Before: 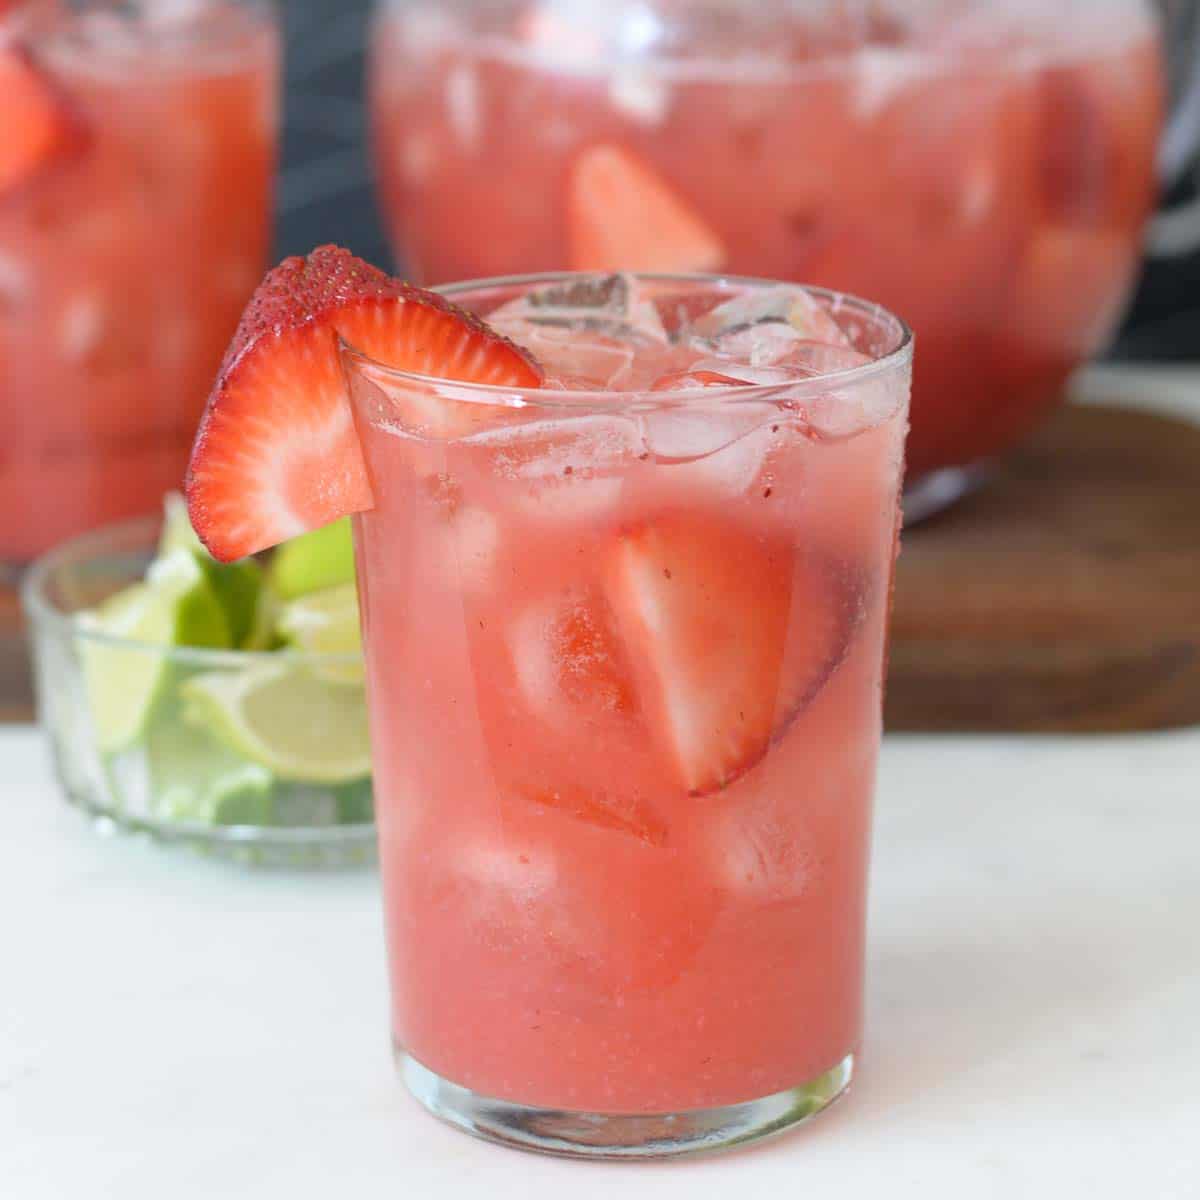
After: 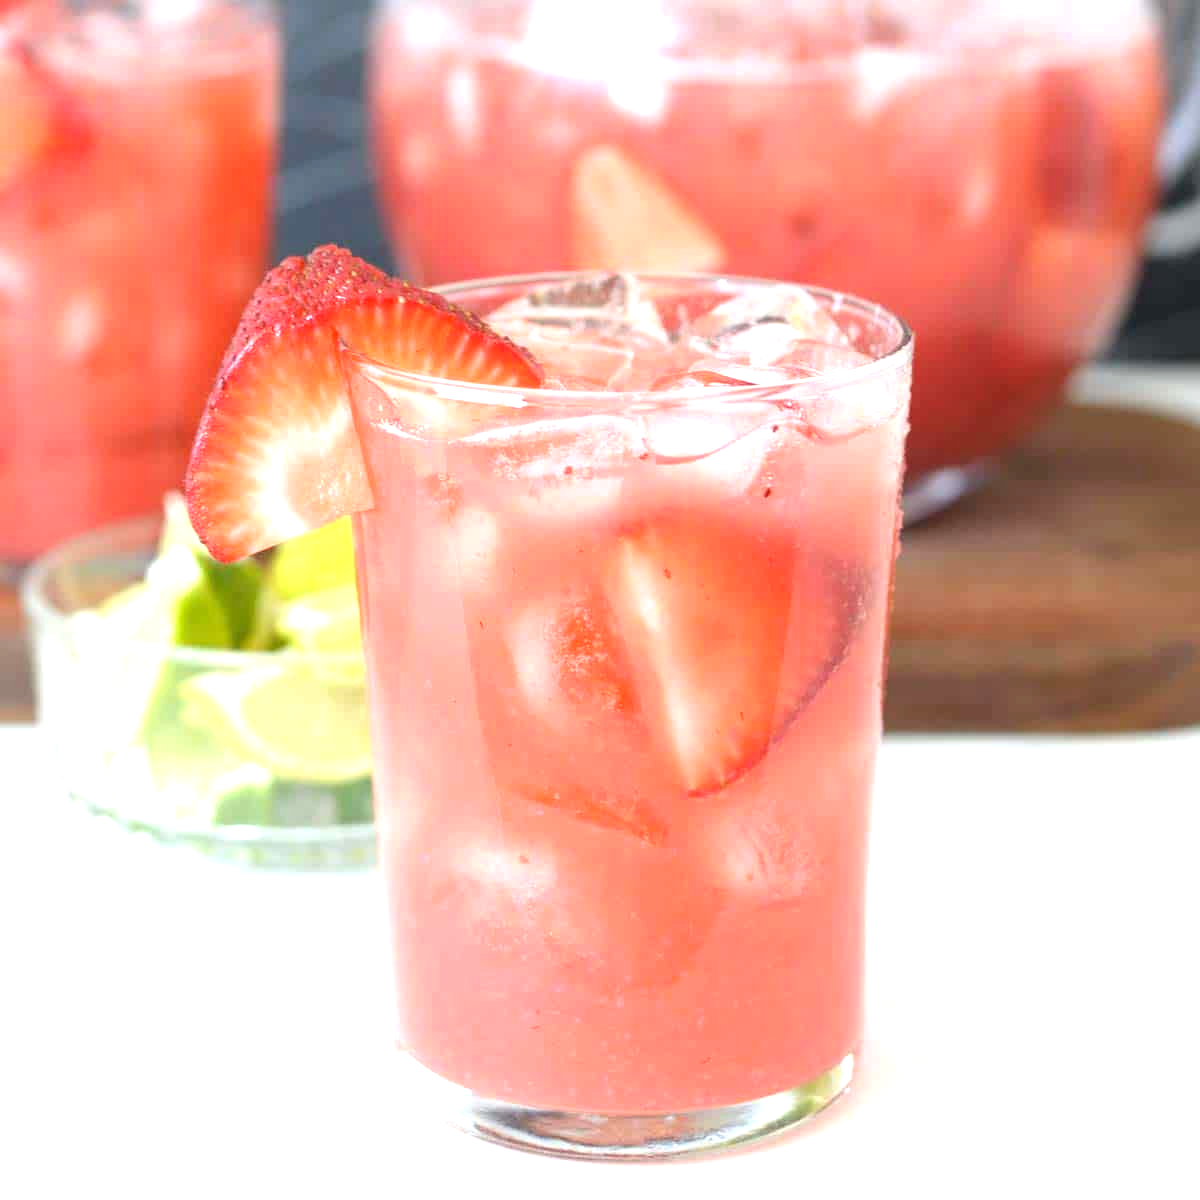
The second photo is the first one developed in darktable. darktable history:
exposure: exposure 1.092 EV, compensate highlight preservation false
